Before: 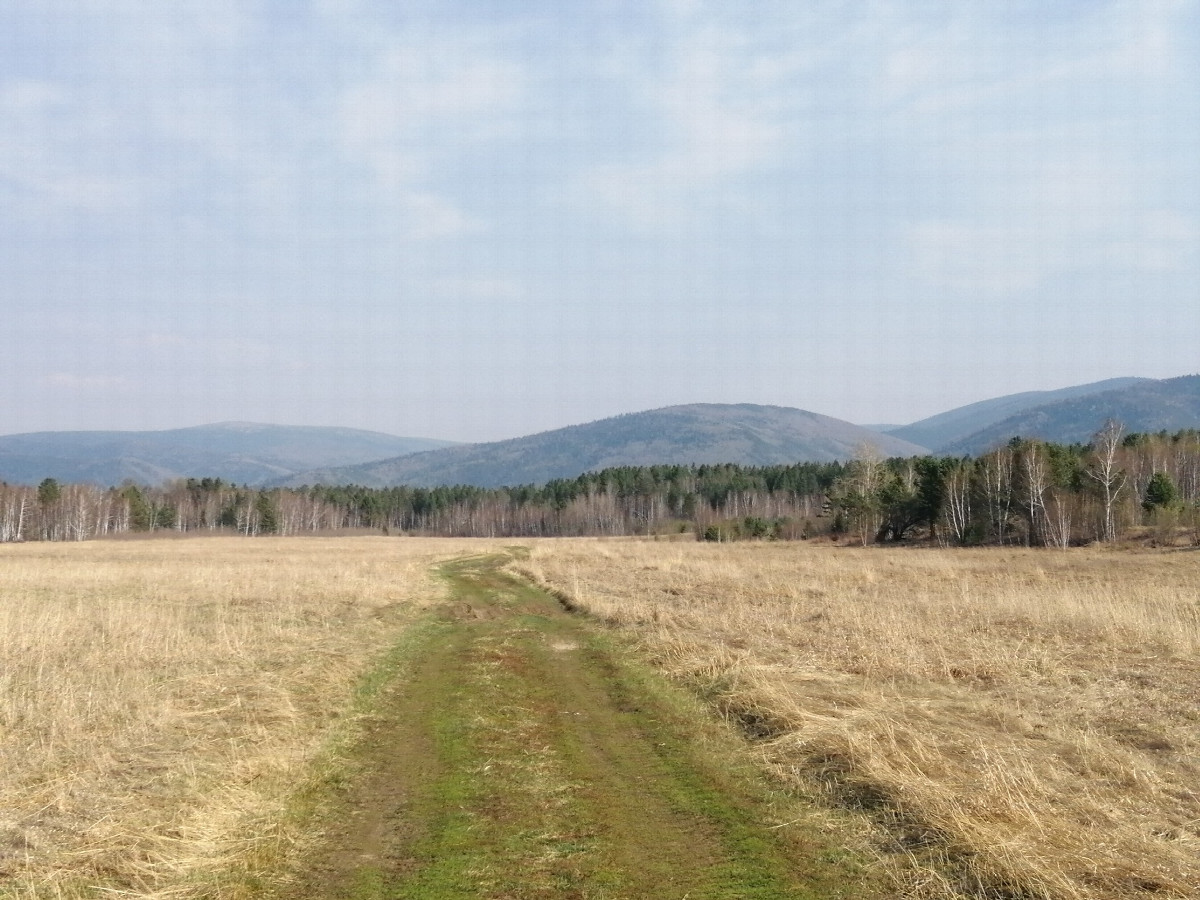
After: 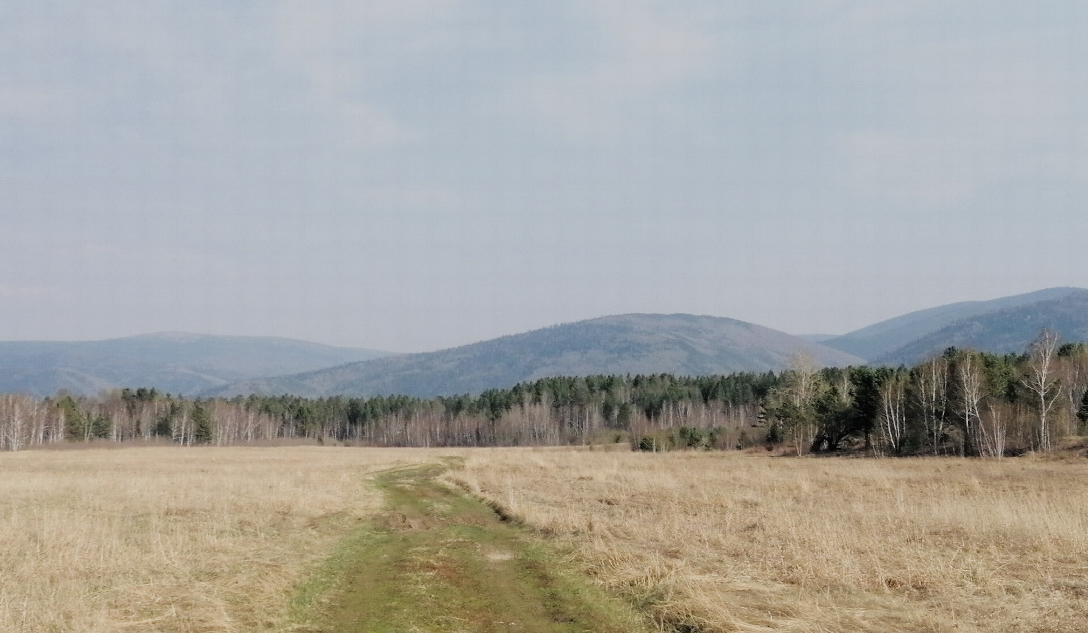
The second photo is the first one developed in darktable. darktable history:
crop: left 5.466%, top 10.085%, right 3.592%, bottom 19.508%
contrast brightness saturation: saturation -0.057
filmic rgb: black relative exposure -7.65 EV, white relative exposure 4.56 EV, hardness 3.61, color science v4 (2020)
